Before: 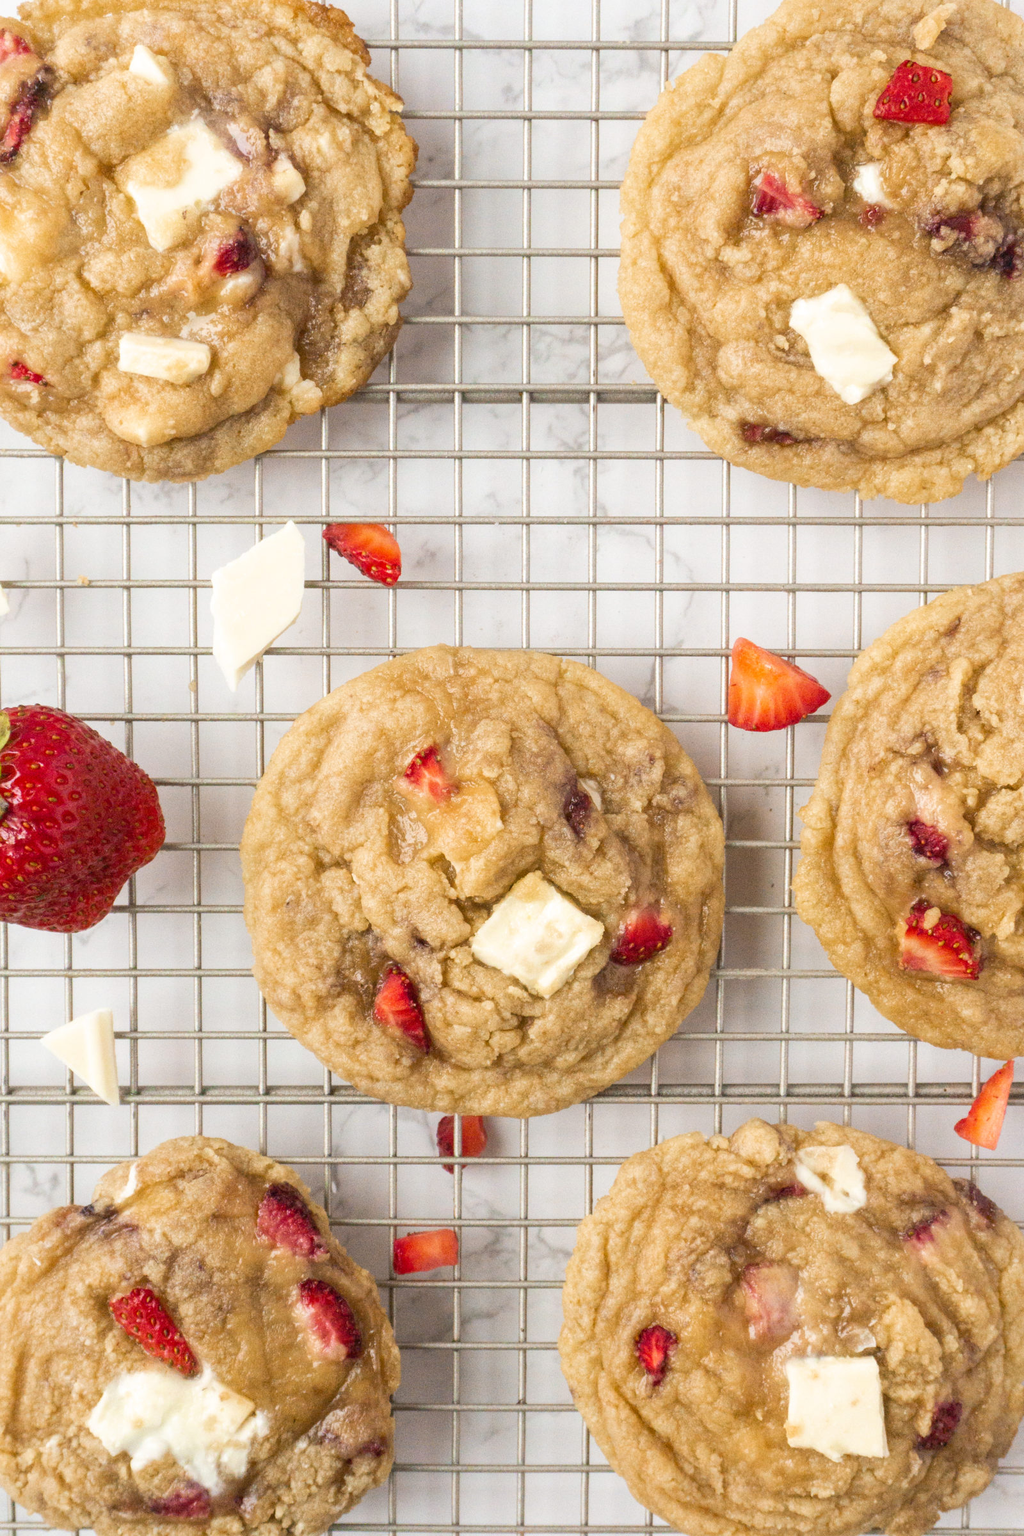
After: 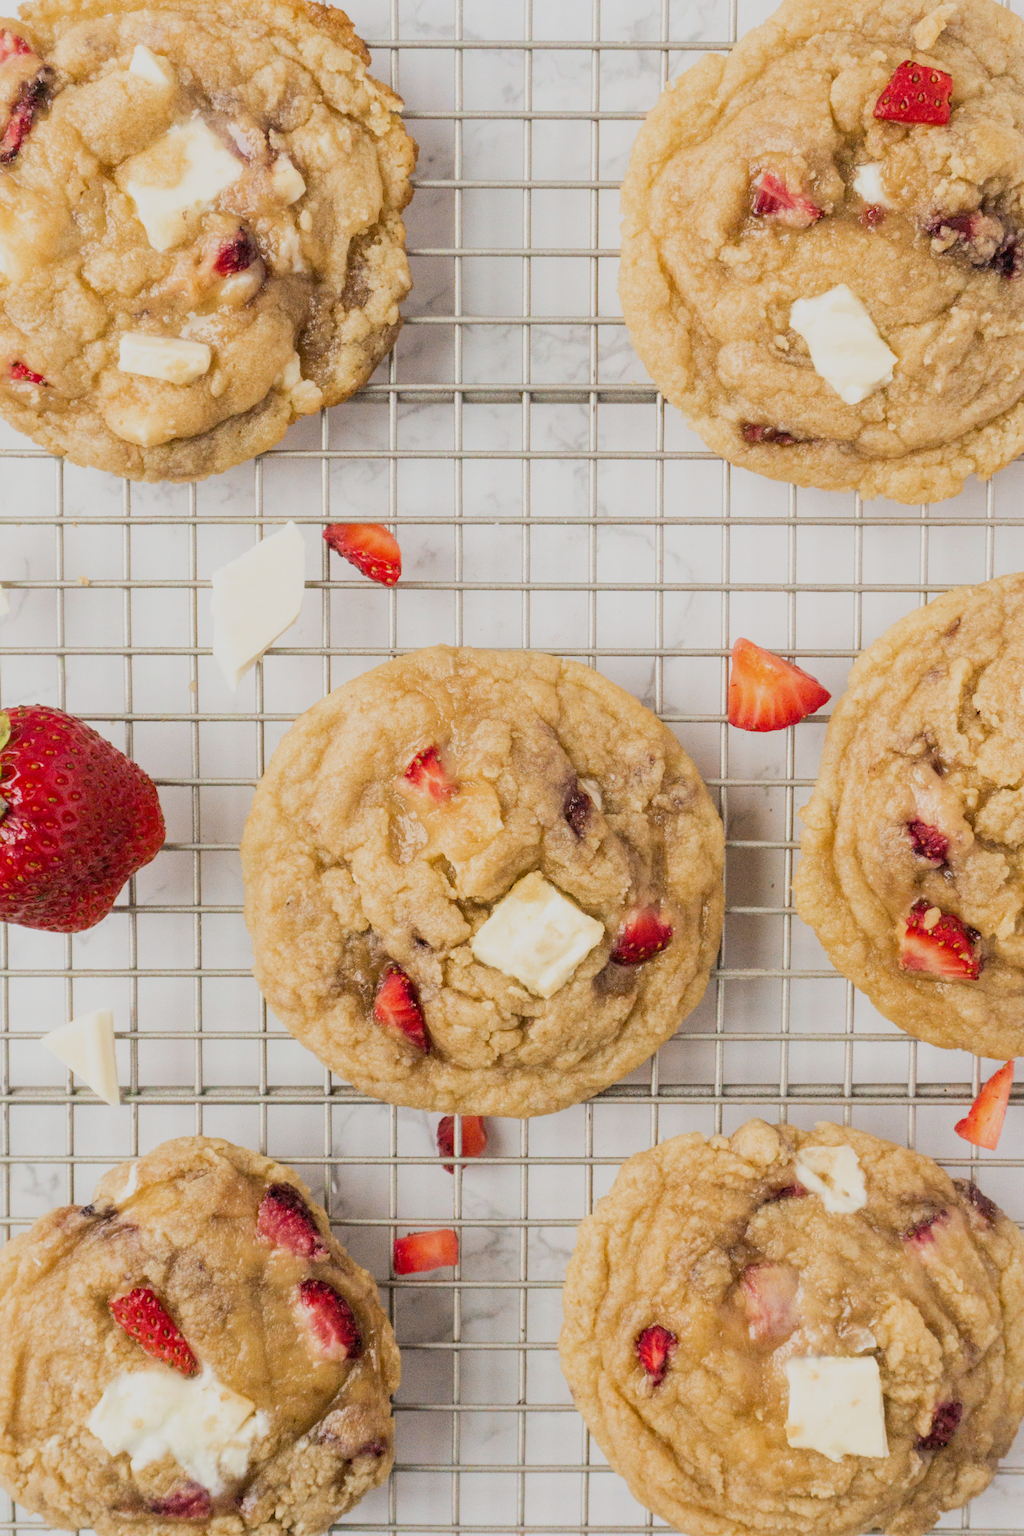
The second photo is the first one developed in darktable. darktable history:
white balance: emerald 1
filmic rgb: black relative exposure -7.65 EV, white relative exposure 4.56 EV, hardness 3.61, contrast 1.106
